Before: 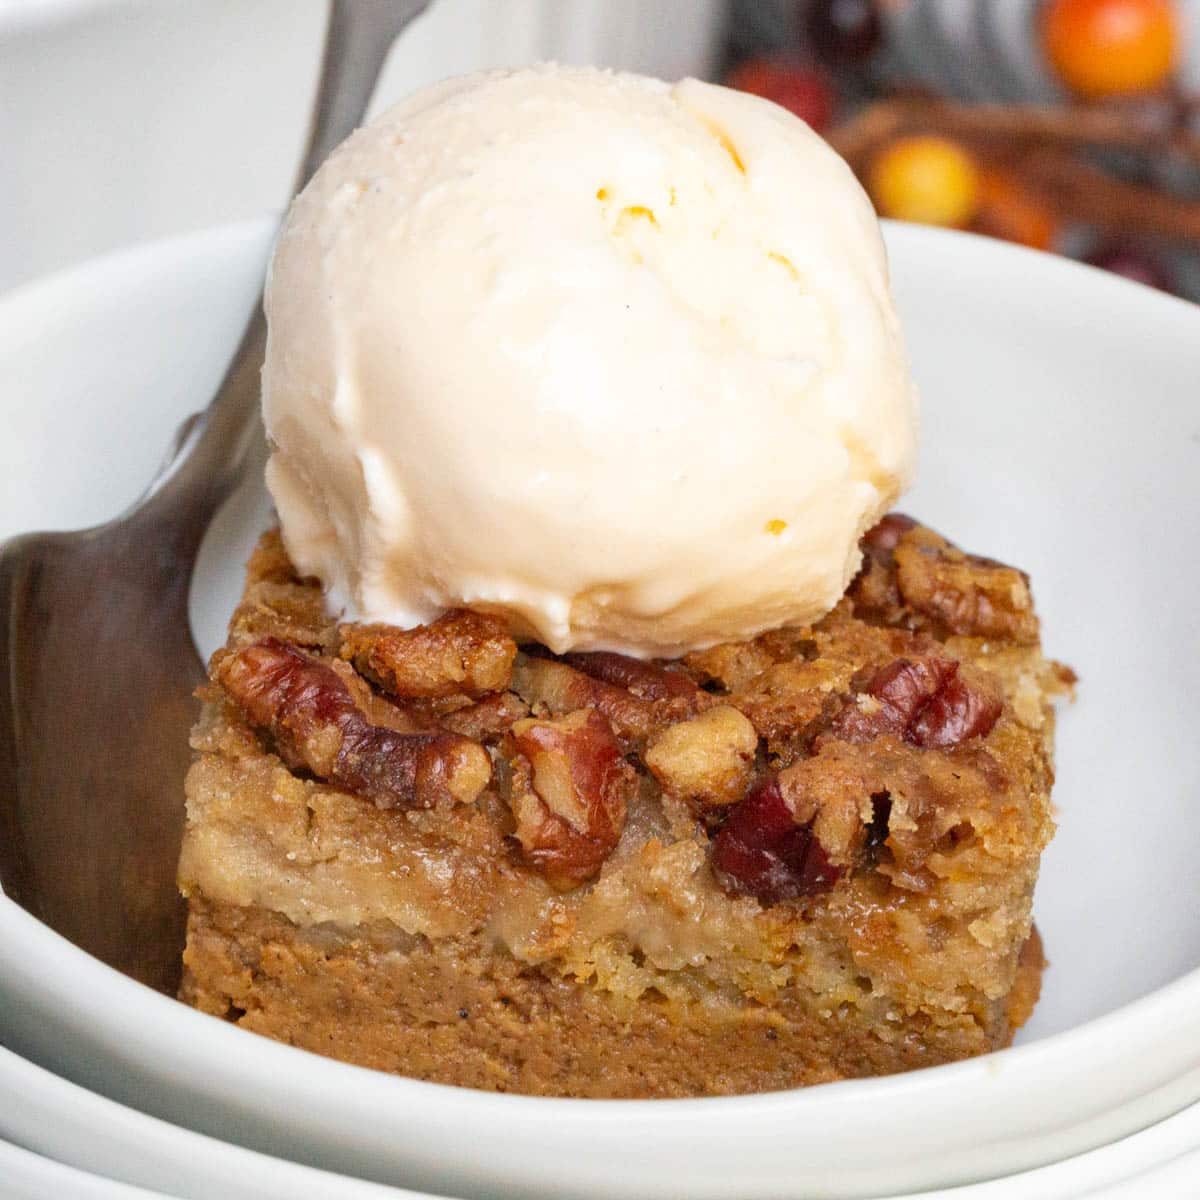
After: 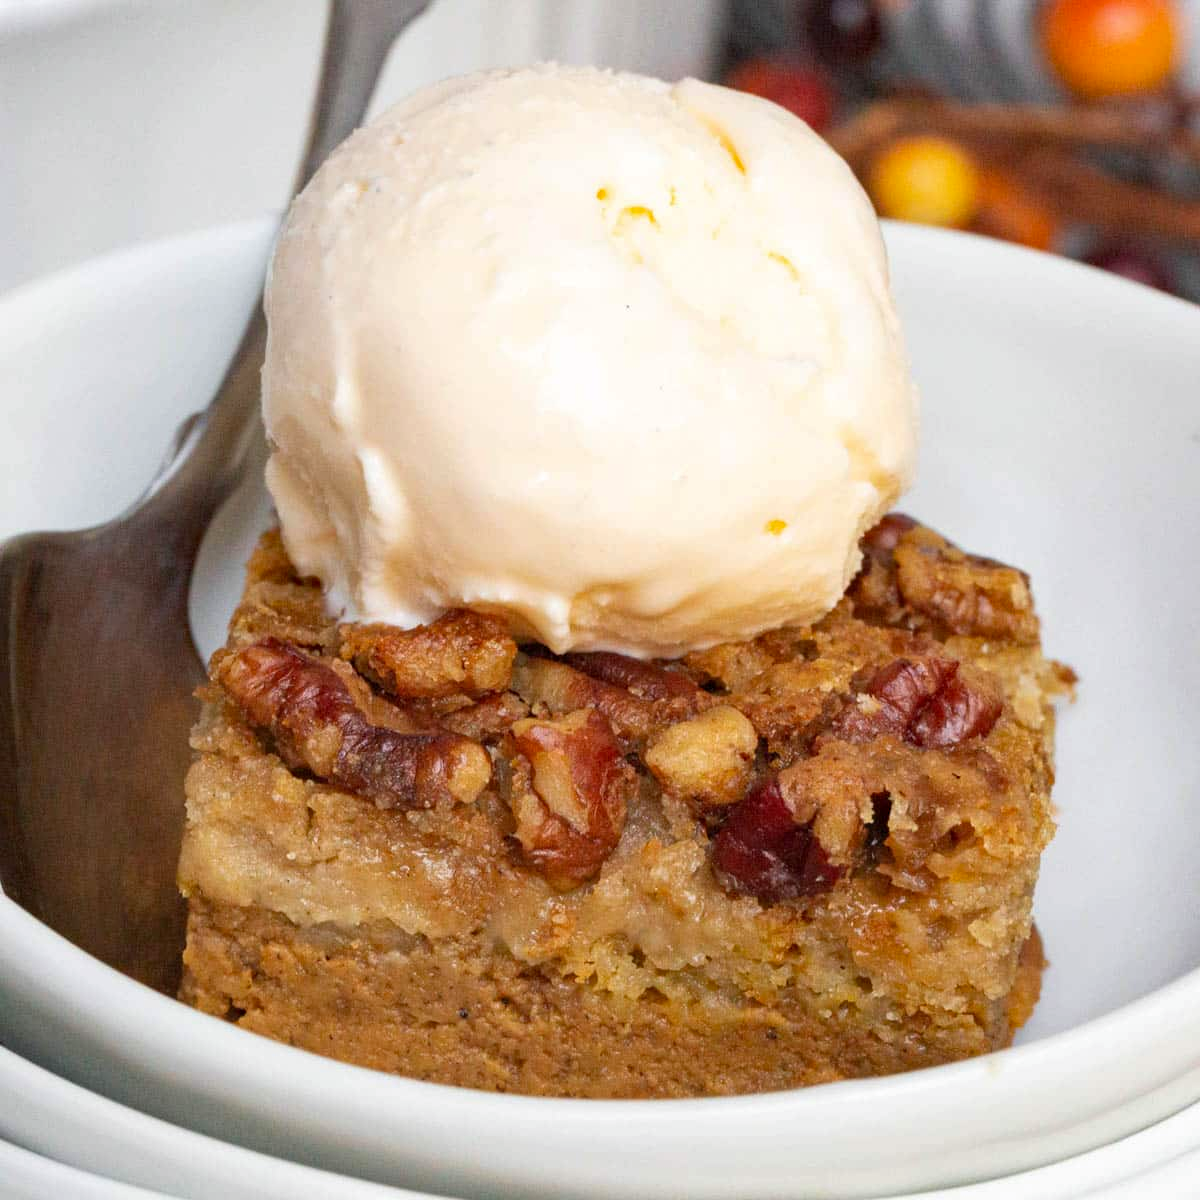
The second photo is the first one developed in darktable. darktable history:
exposure: compensate highlight preservation false
levels: mode automatic, levels [0.012, 0.367, 0.697]
haze removal: compatibility mode true, adaptive false
